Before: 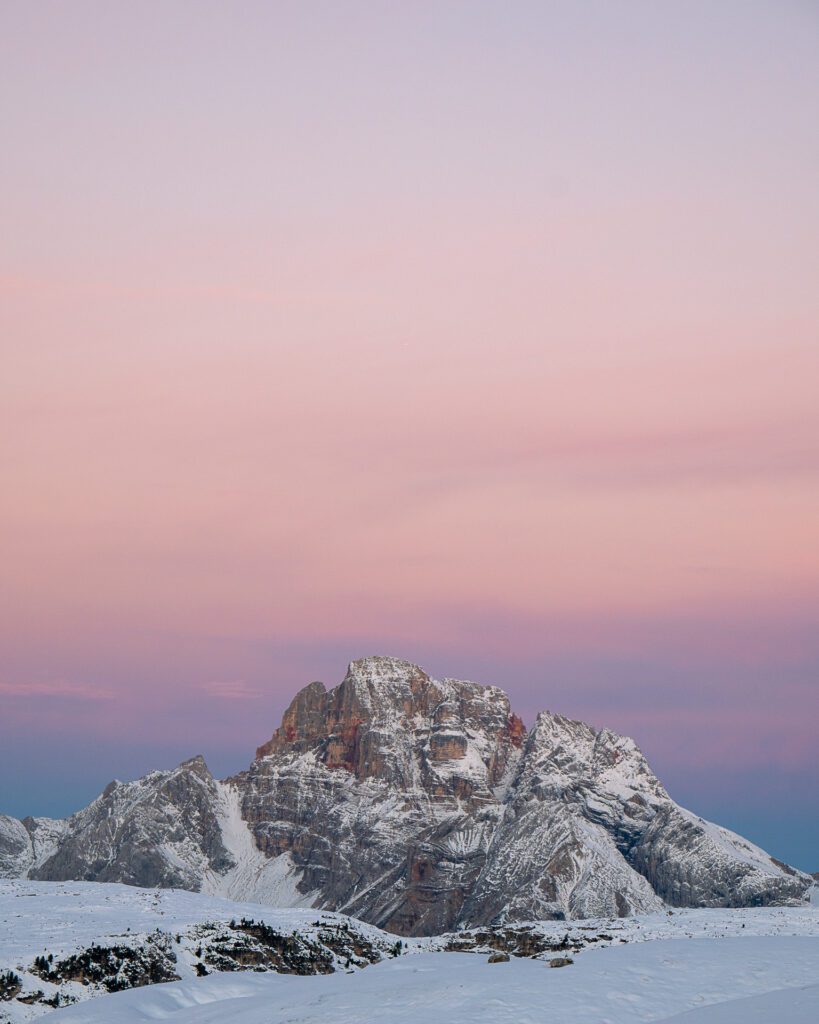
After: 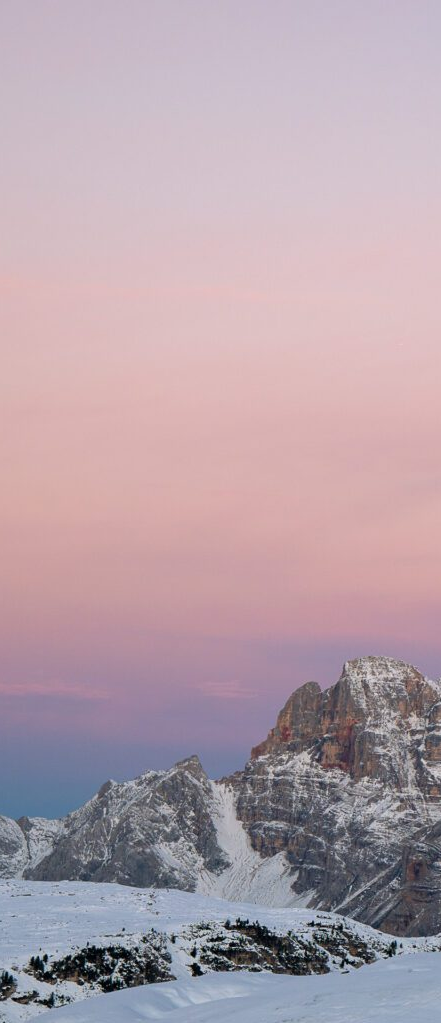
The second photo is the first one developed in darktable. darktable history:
crop: left 0.69%, right 45.422%, bottom 0.082%
